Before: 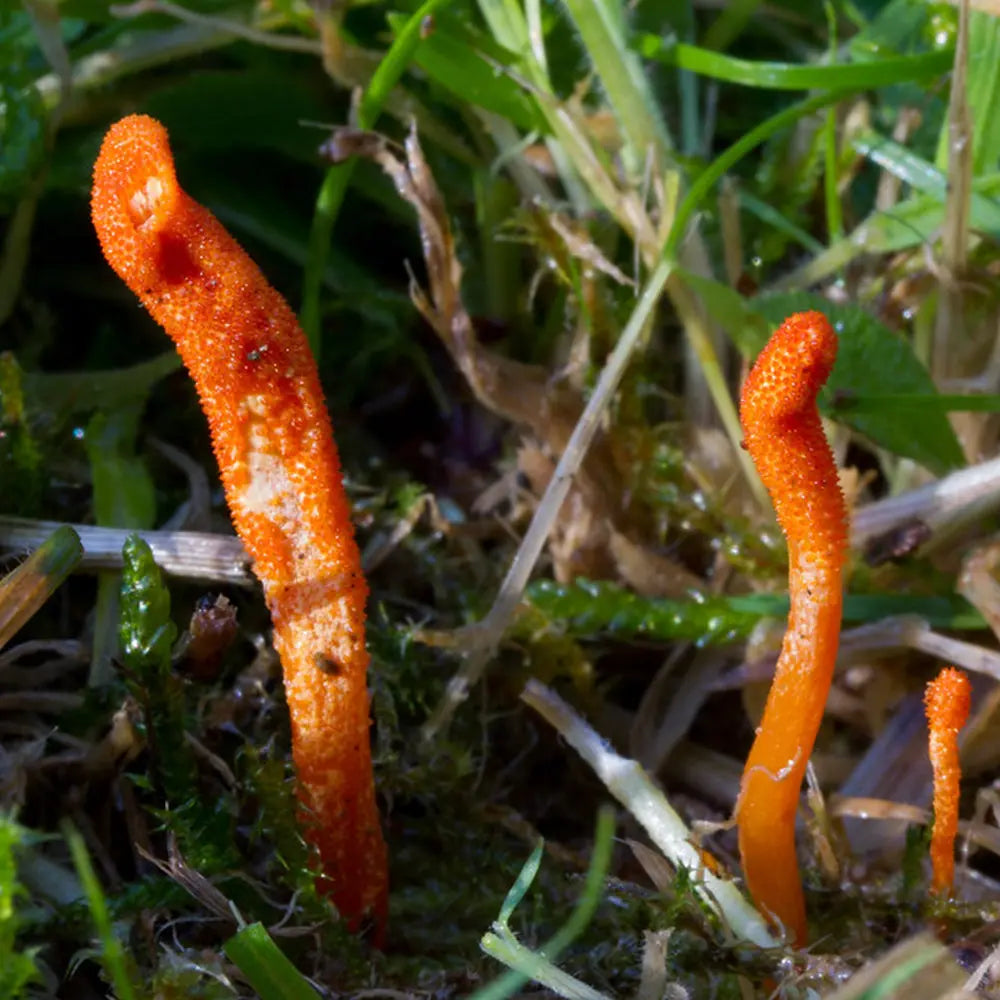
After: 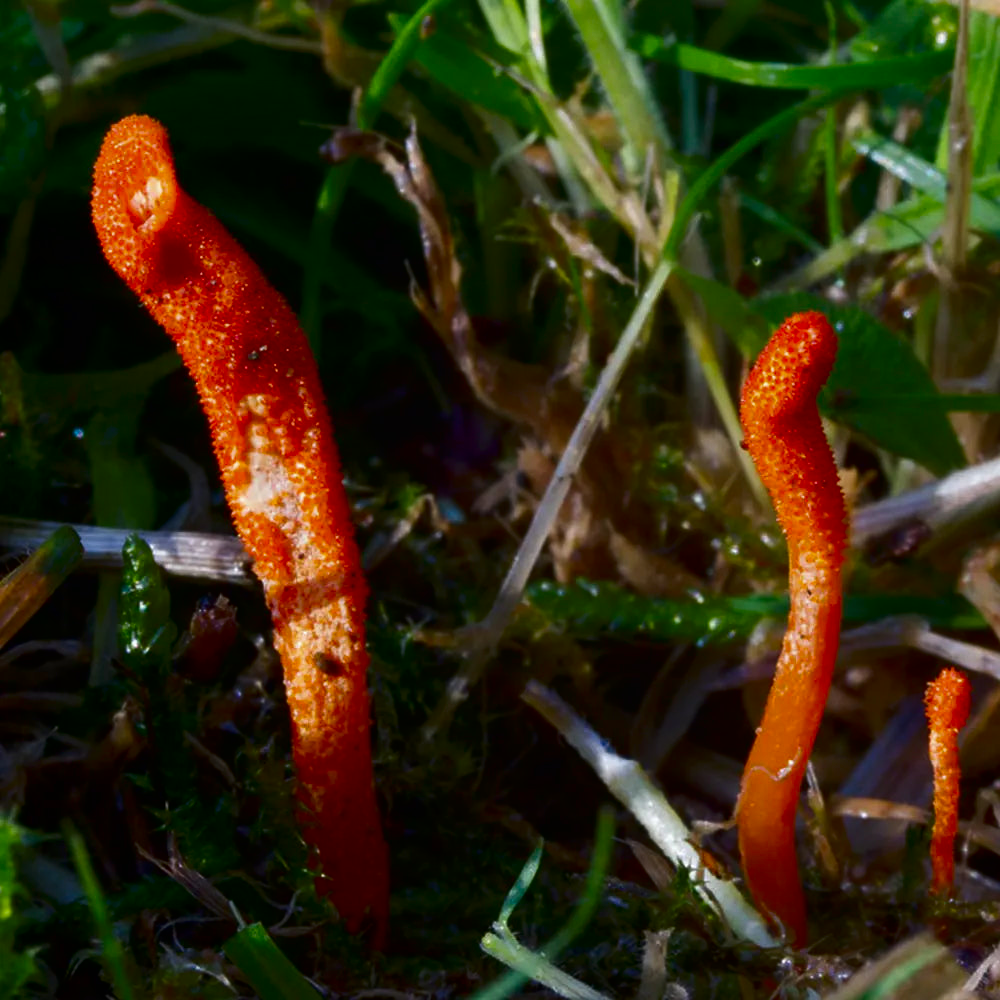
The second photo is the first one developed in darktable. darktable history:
local contrast: mode bilateral grid, contrast 100, coarseness 100, detail 91%, midtone range 0.2
contrast brightness saturation: contrast 0.1, brightness -0.26, saturation 0.14
